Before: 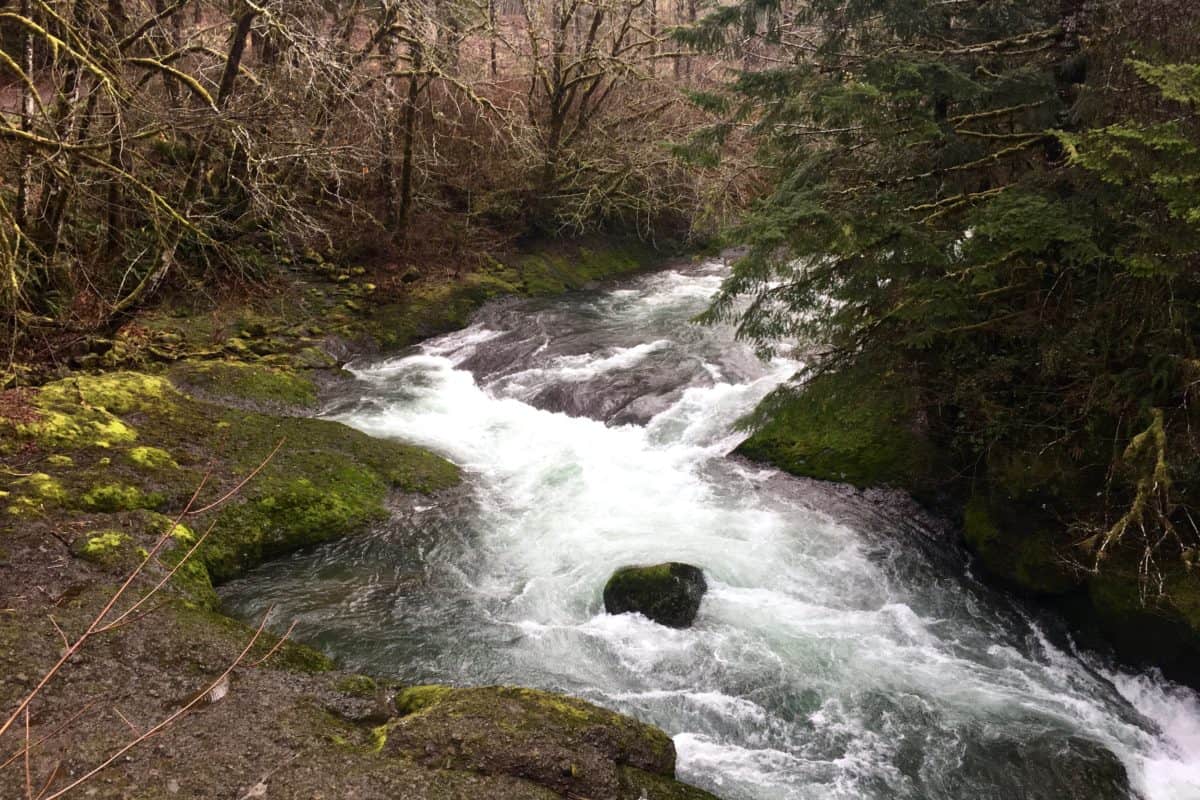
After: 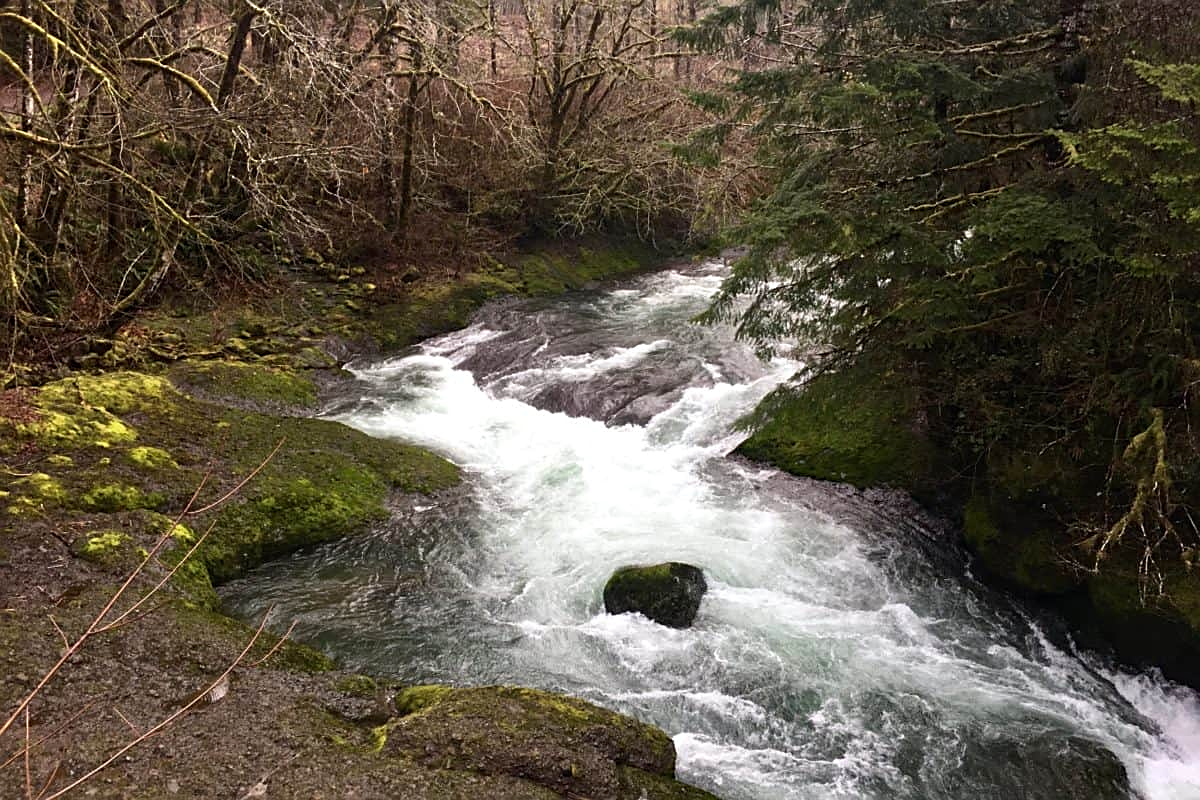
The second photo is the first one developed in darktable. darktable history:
haze removal: strength 0.105, compatibility mode true, adaptive false
sharpen: amount 0.491
